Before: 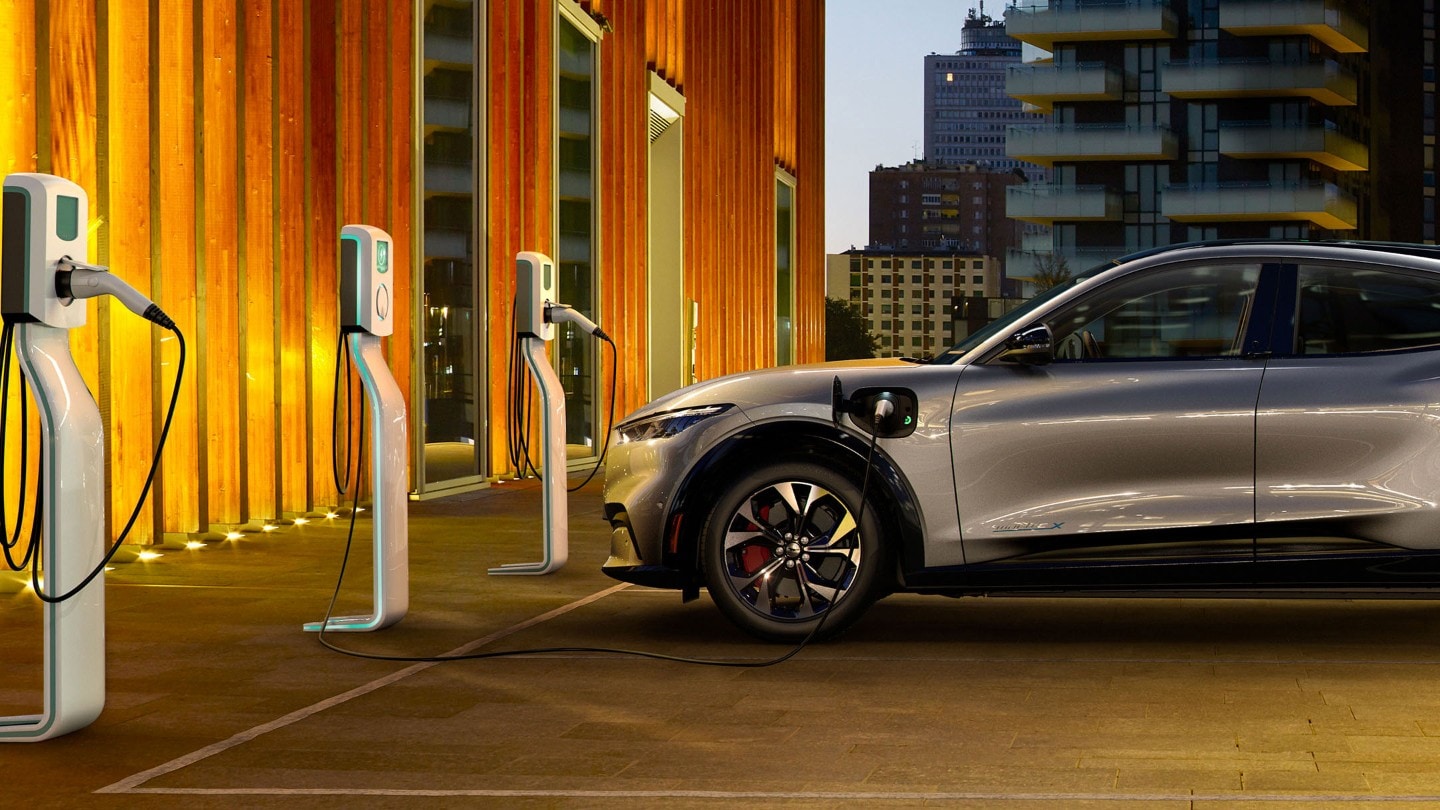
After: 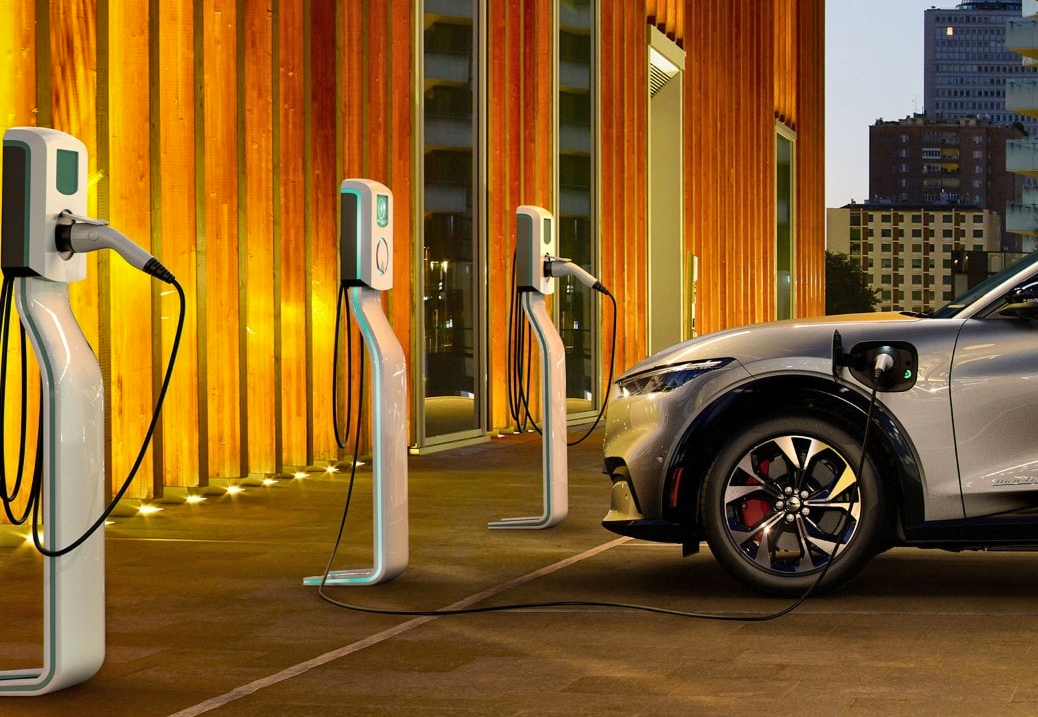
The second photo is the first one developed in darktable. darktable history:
crop: top 5.801%, right 27.872%, bottom 5.634%
shadows and highlights: soften with gaussian
